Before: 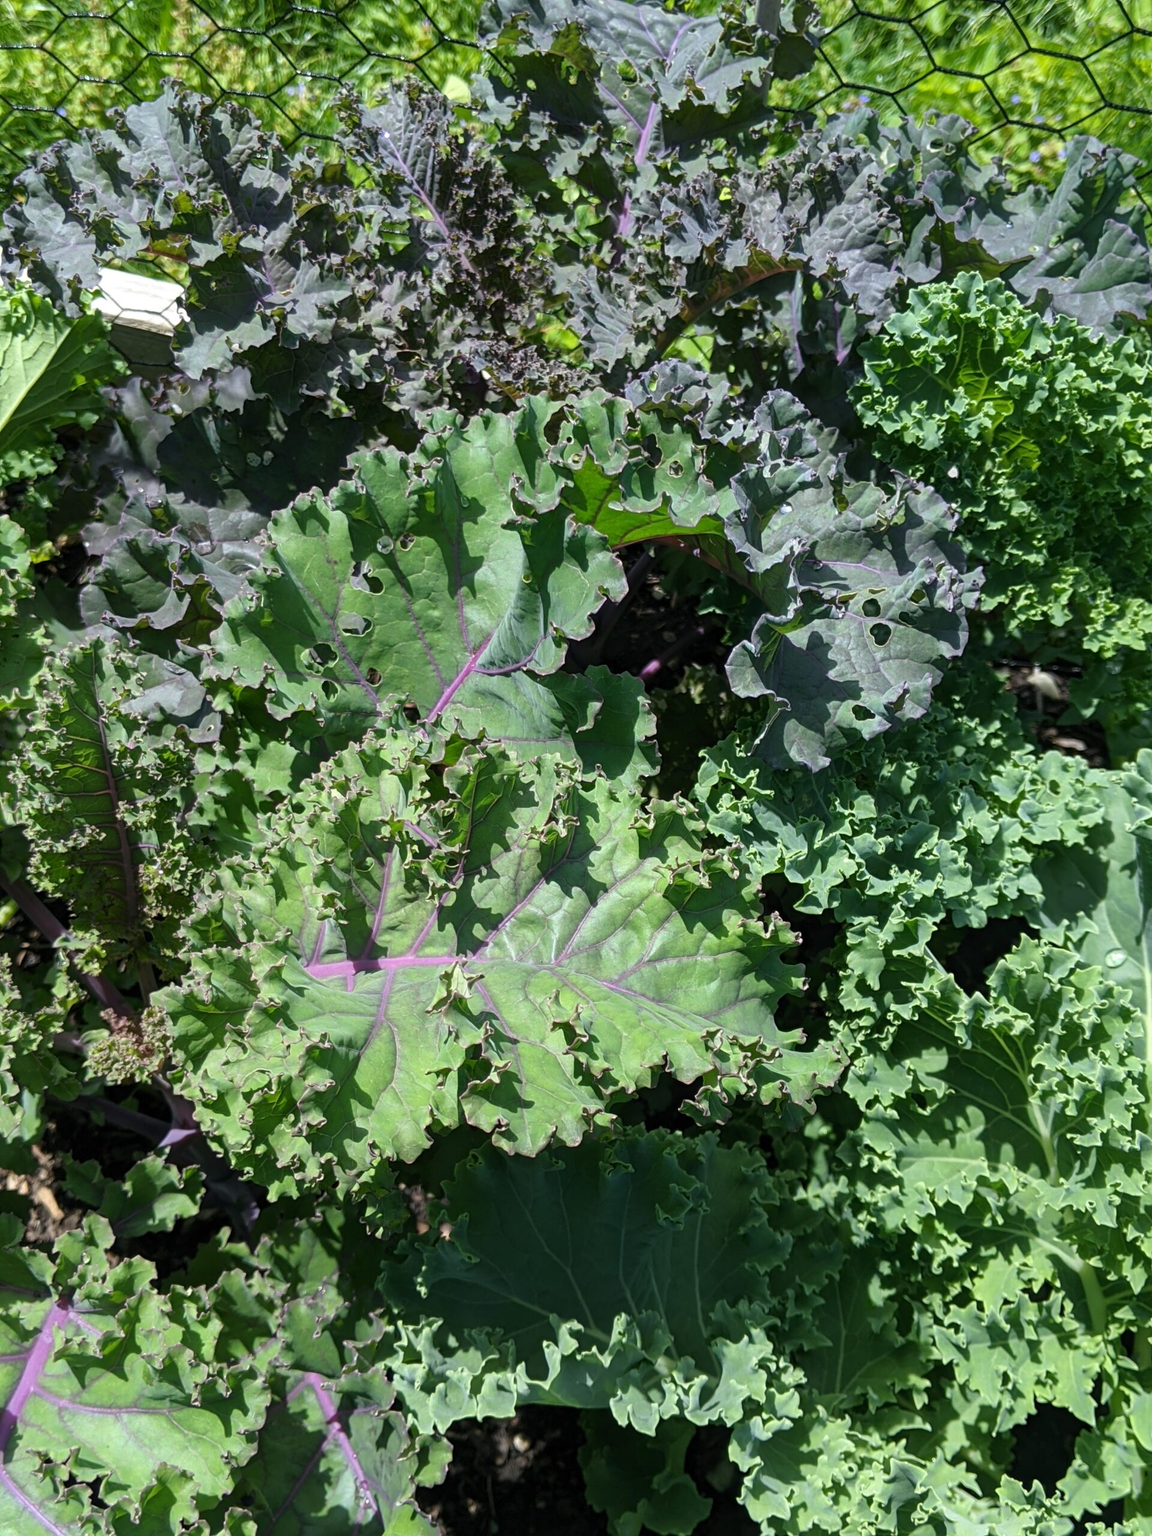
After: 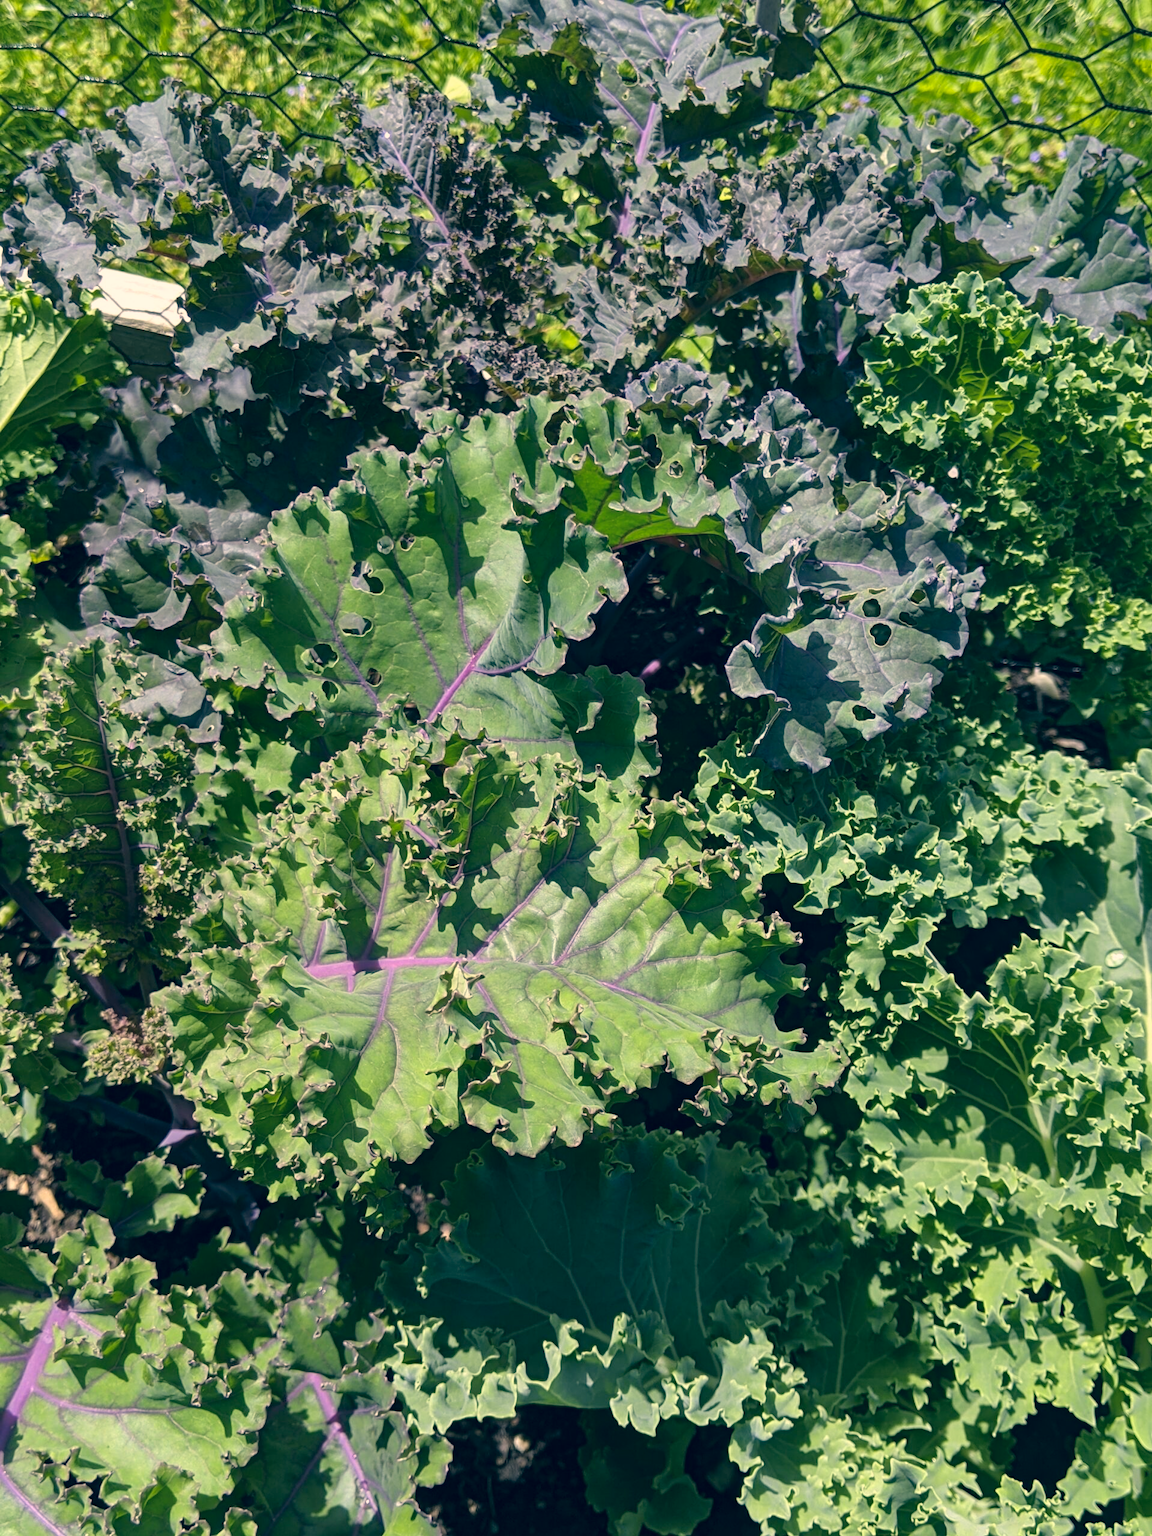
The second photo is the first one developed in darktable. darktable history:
shadows and highlights: shadows 32.83, highlights -47.7, soften with gaussian
color correction: highlights a* 10.32, highlights b* 14.66, shadows a* -9.59, shadows b* -15.02
